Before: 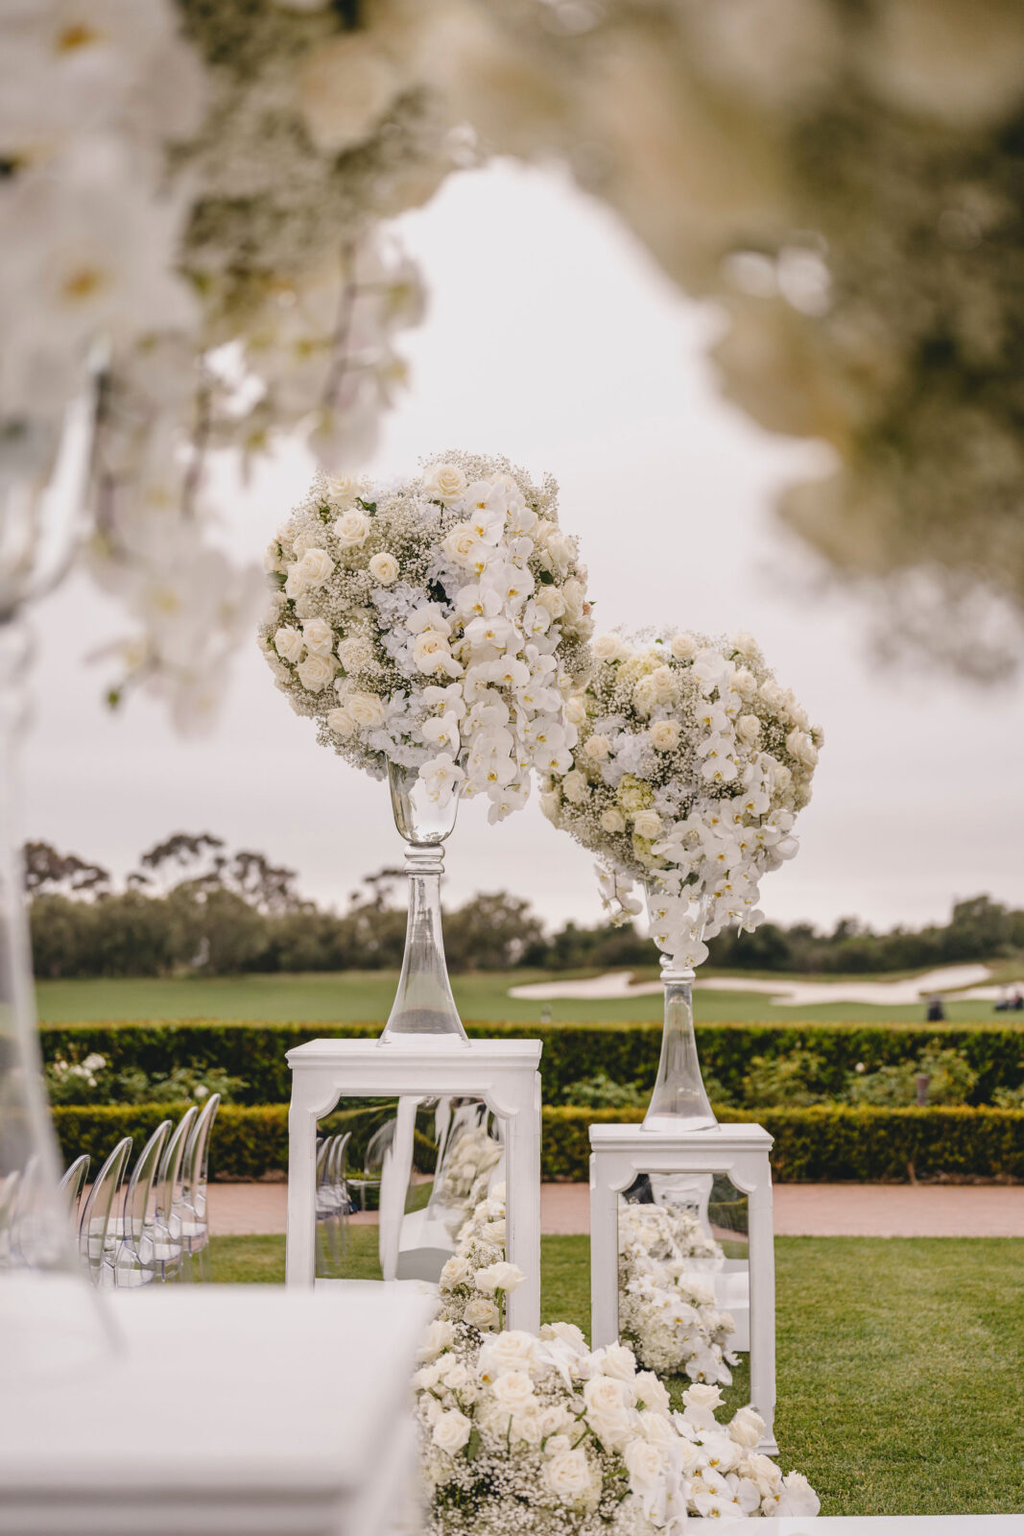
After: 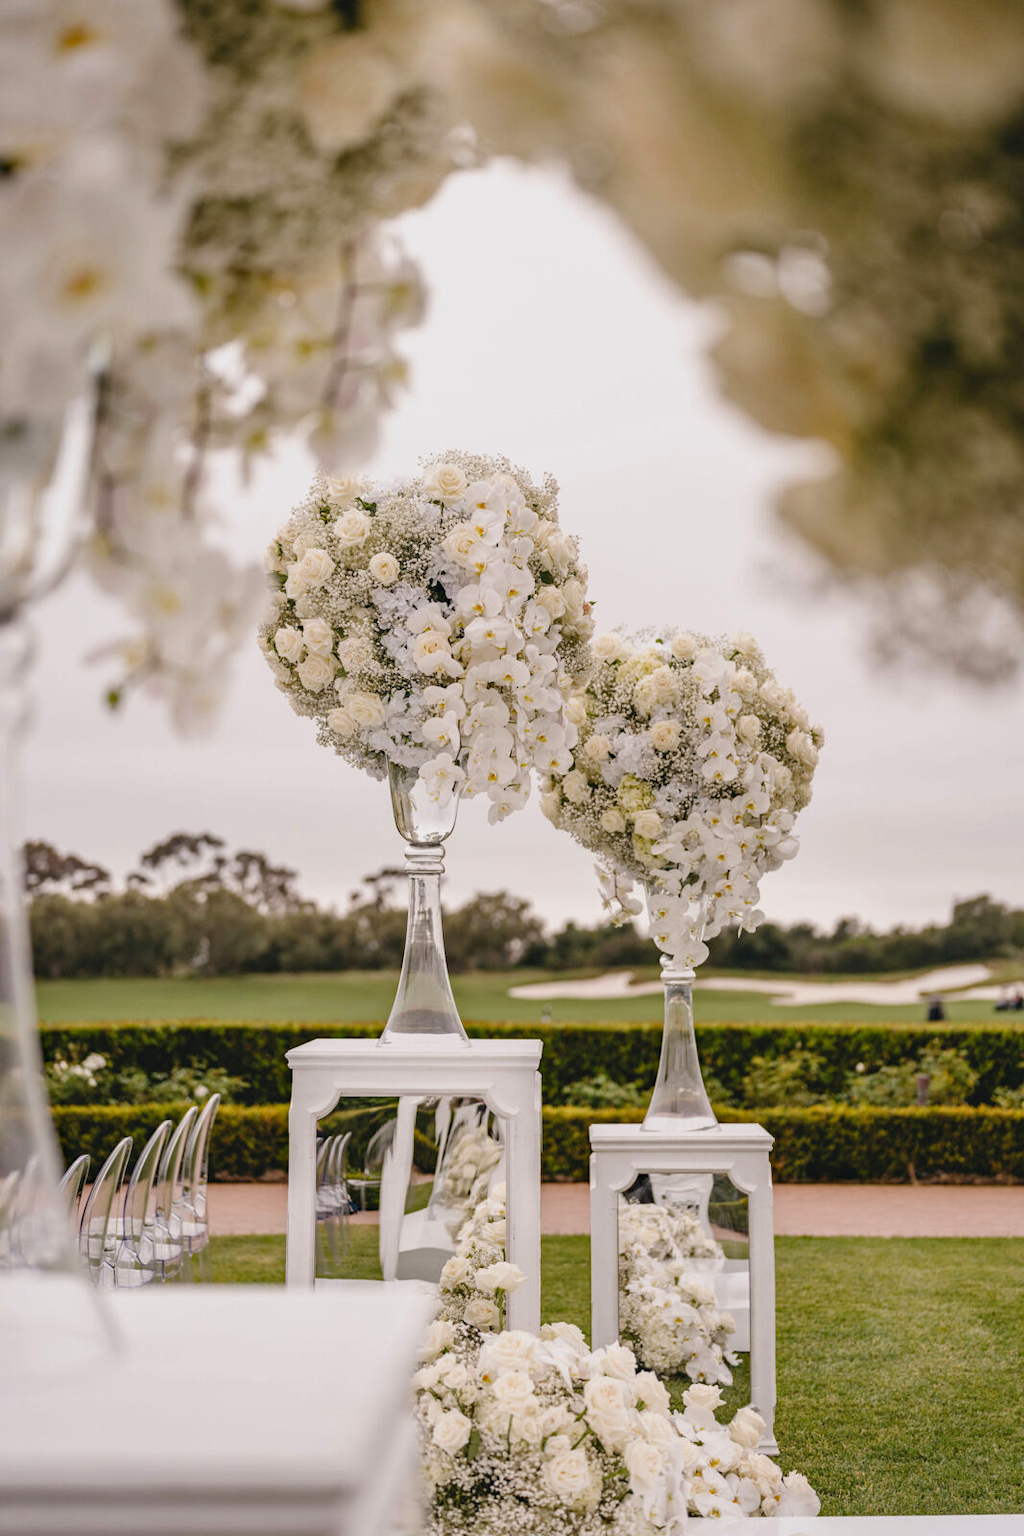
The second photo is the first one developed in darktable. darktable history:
haze removal: compatibility mode true, adaptive false
shadows and highlights: shadows 3.54, highlights -16.45, soften with gaussian
